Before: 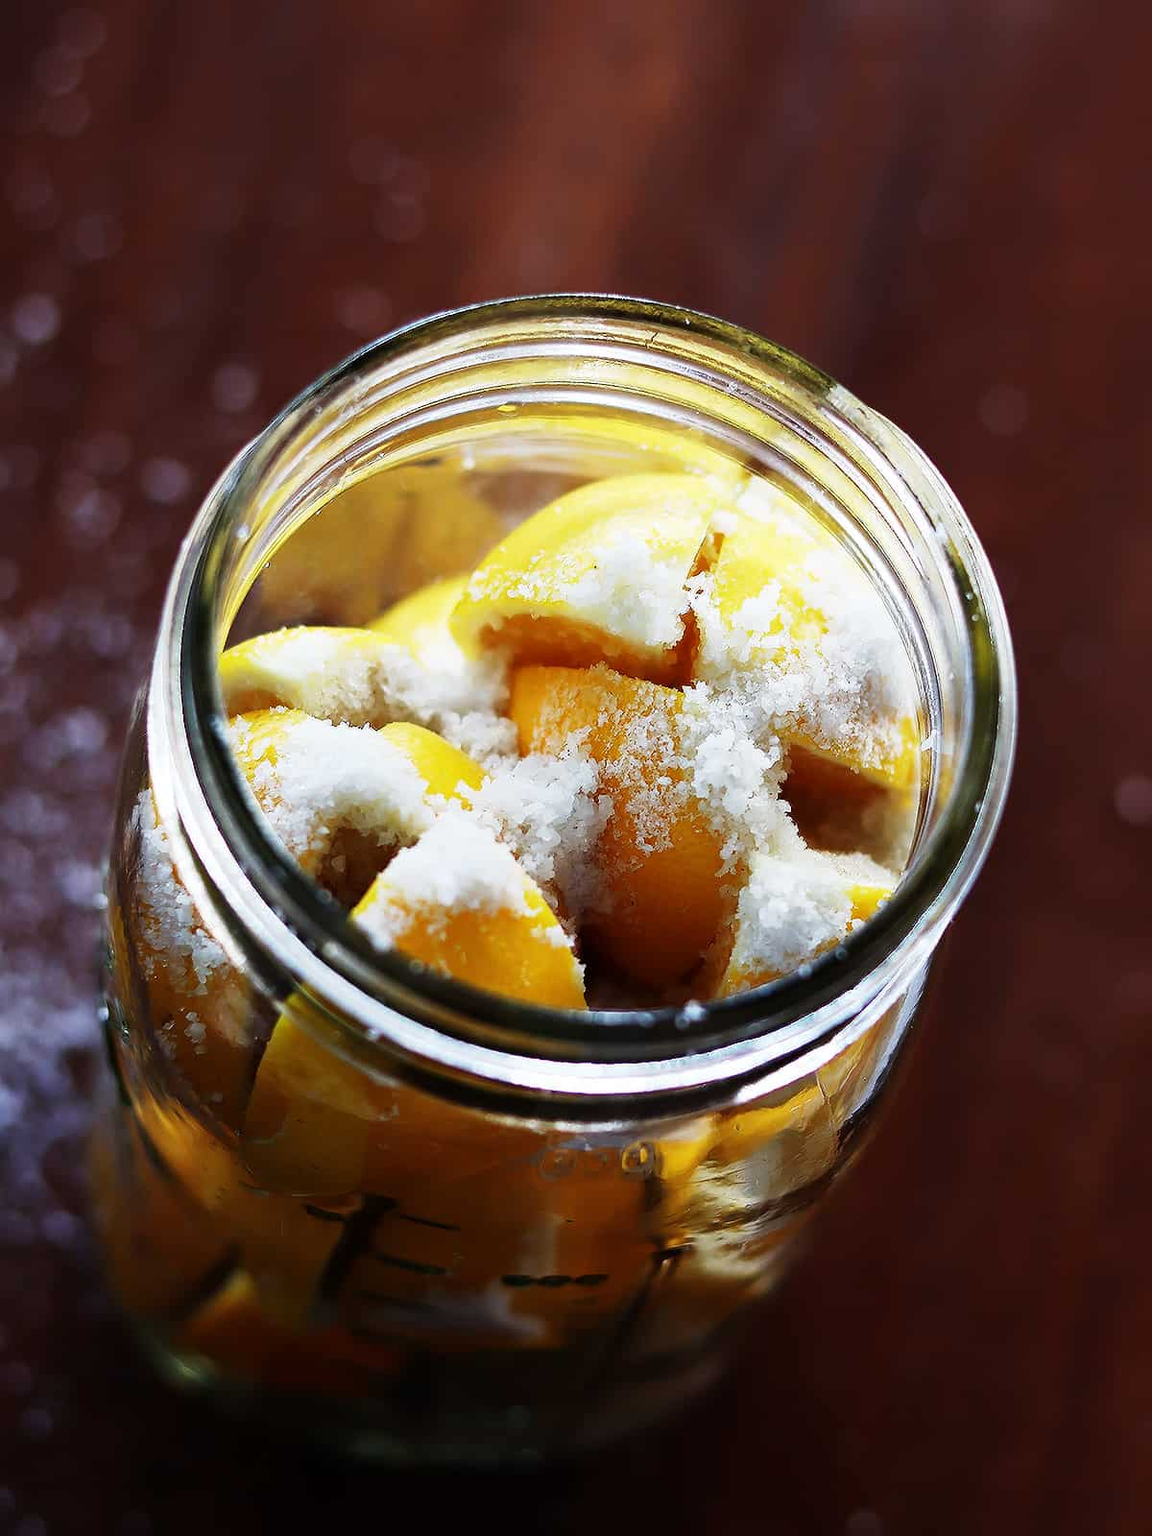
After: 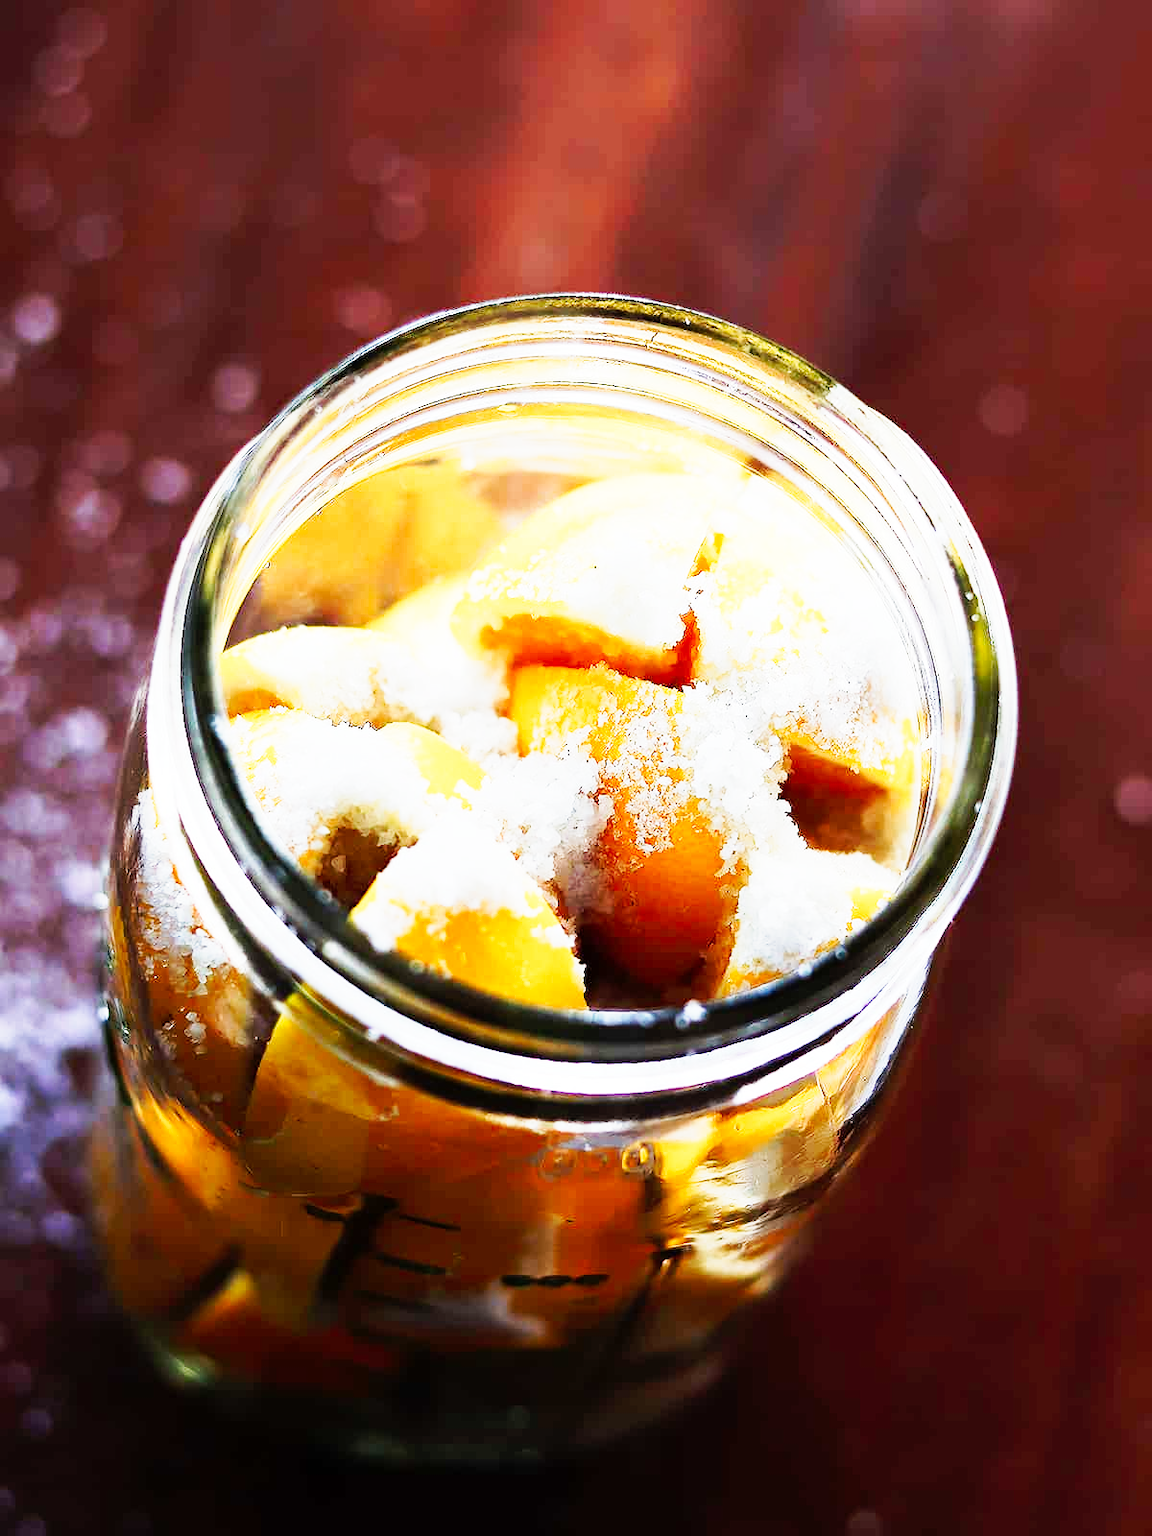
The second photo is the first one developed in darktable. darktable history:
tone curve: curves: ch0 [(0, 0) (0.003, 0.003) (0.011, 0.011) (0.025, 0.026) (0.044, 0.045) (0.069, 0.087) (0.1, 0.141) (0.136, 0.202) (0.177, 0.271) (0.224, 0.357) (0.277, 0.461) (0.335, 0.583) (0.399, 0.685) (0.468, 0.782) (0.543, 0.867) (0.623, 0.927) (0.709, 0.96) (0.801, 0.975) (0.898, 0.987) (1, 1)], preserve colors none
